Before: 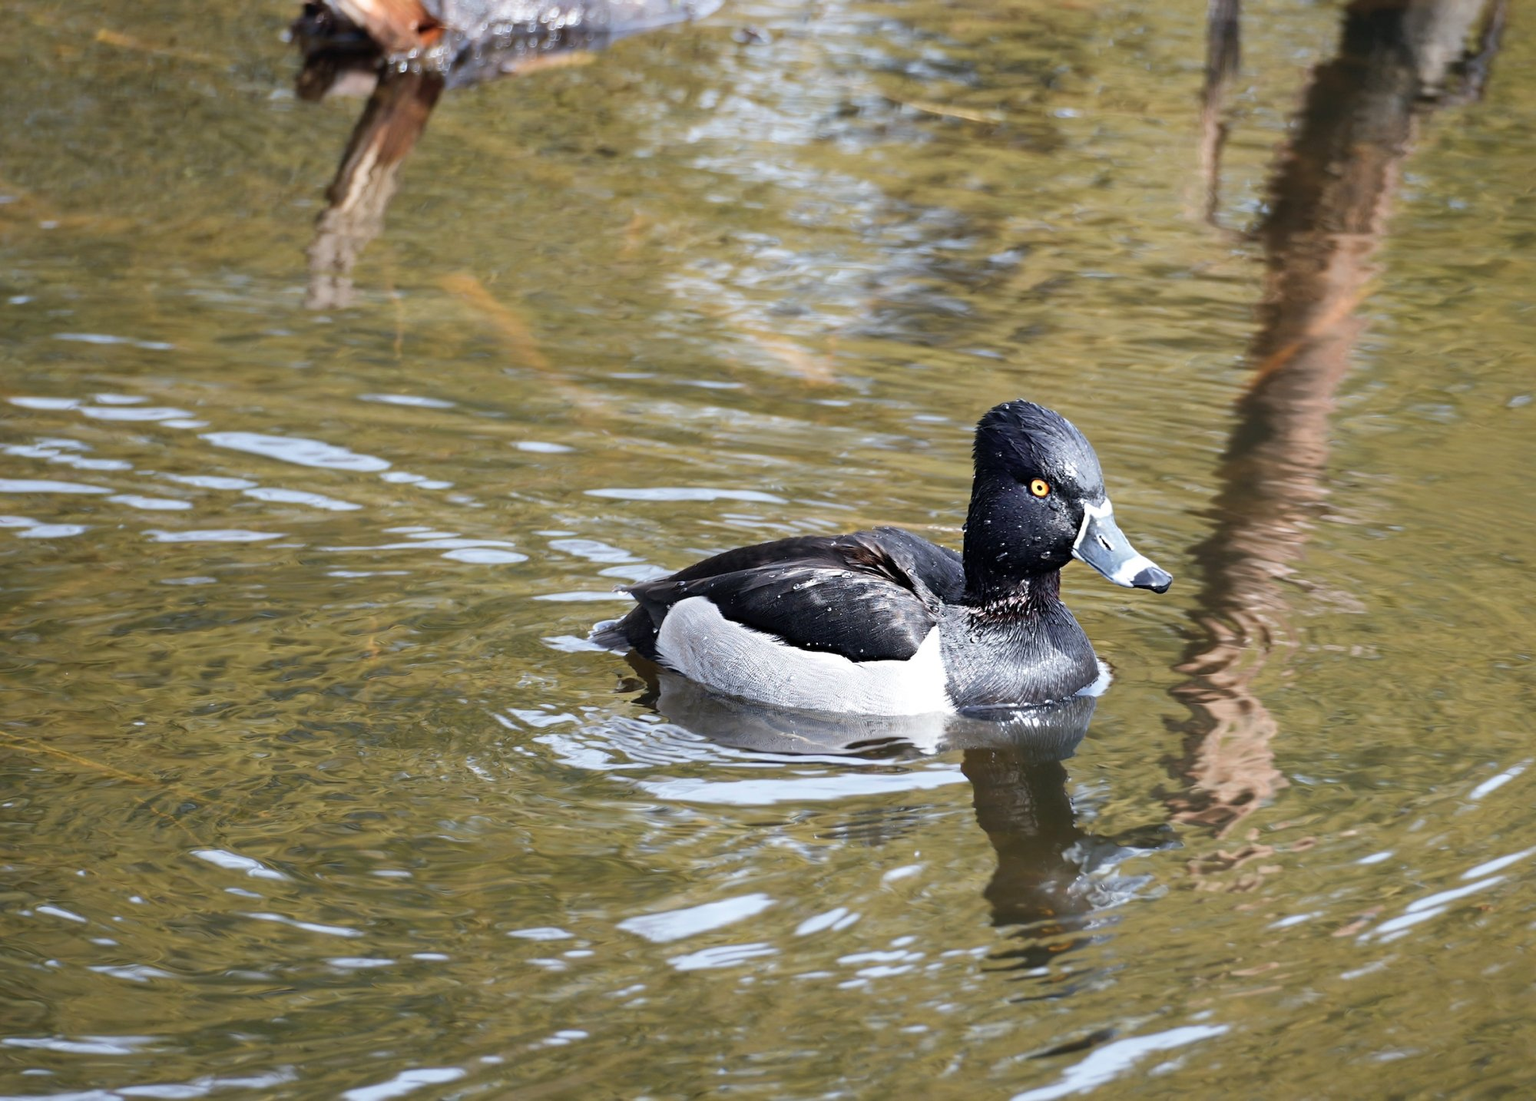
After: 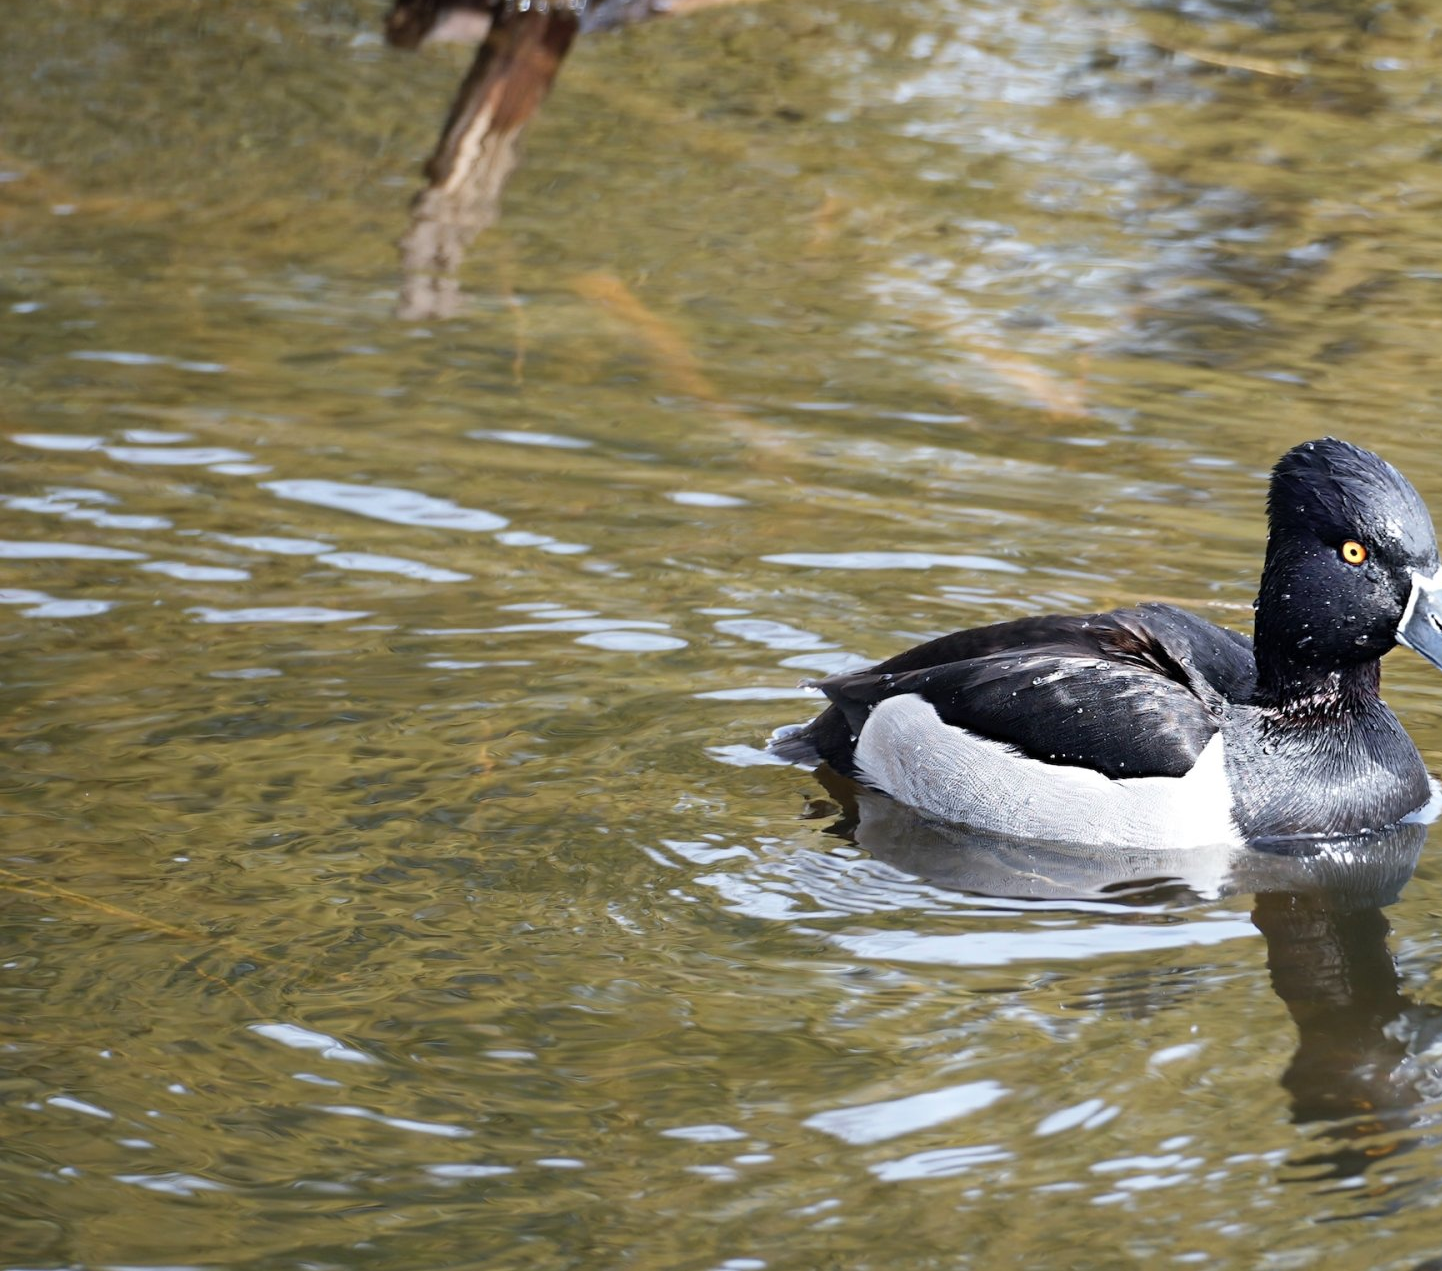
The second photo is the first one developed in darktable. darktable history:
crop: top 5.795%, right 27.897%, bottom 5.526%
